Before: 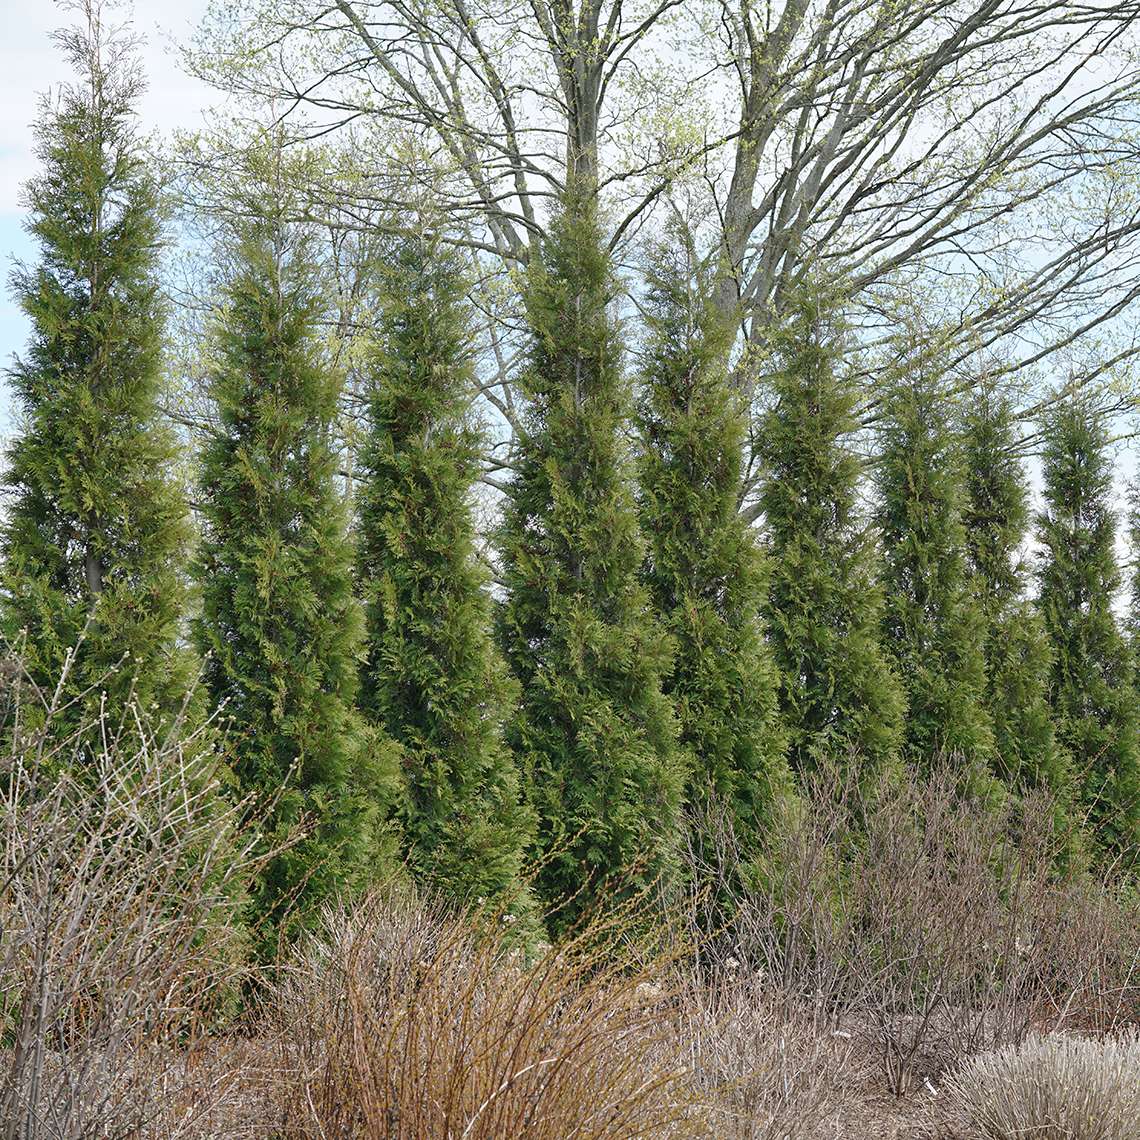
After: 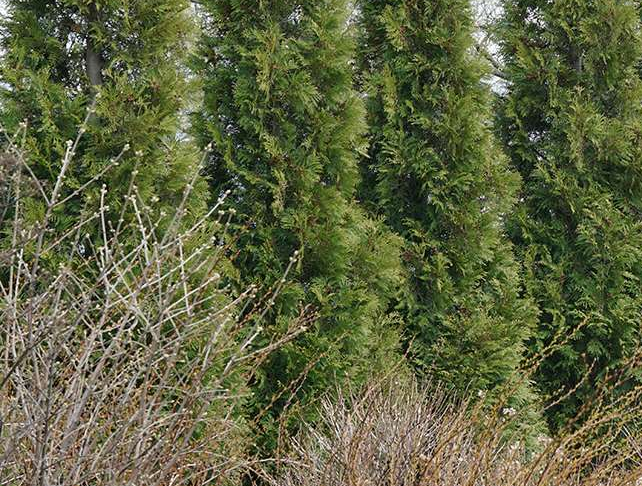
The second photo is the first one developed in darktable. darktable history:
crop: top 44.522%, right 43.666%, bottom 12.804%
